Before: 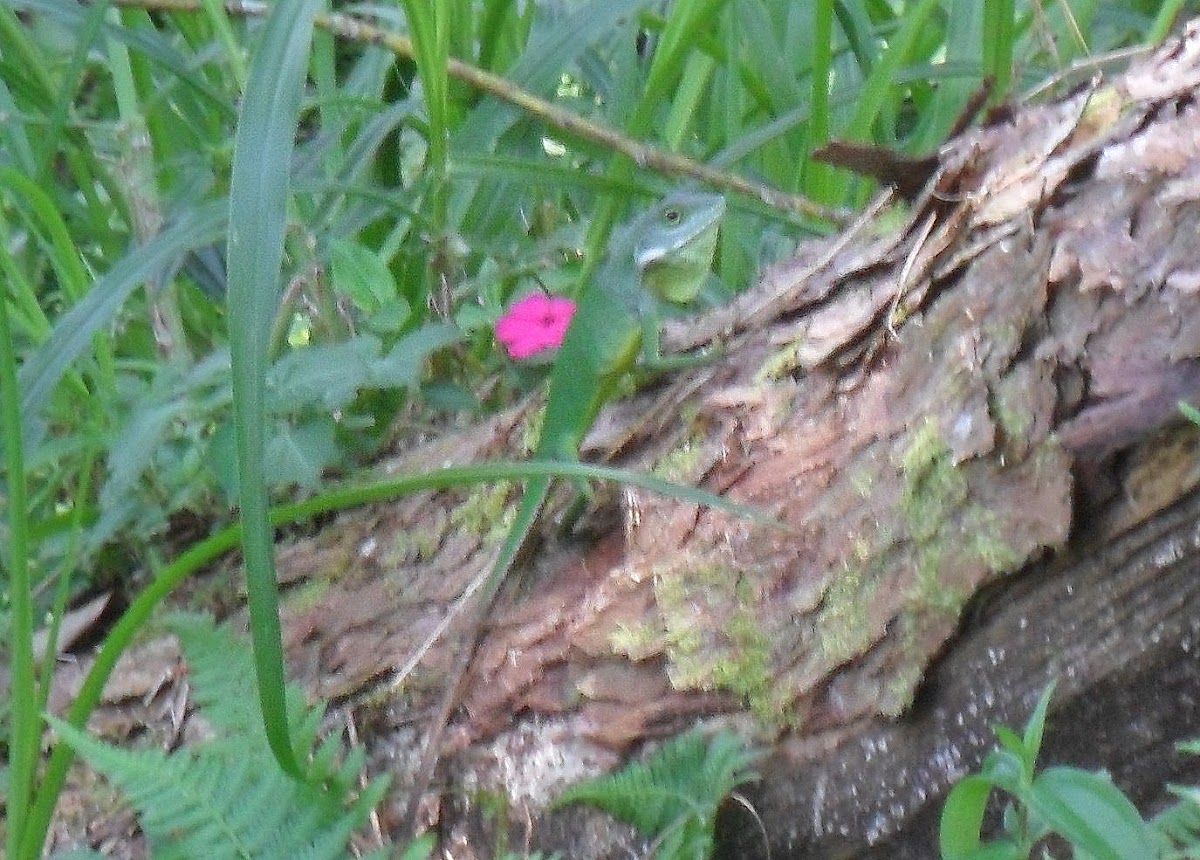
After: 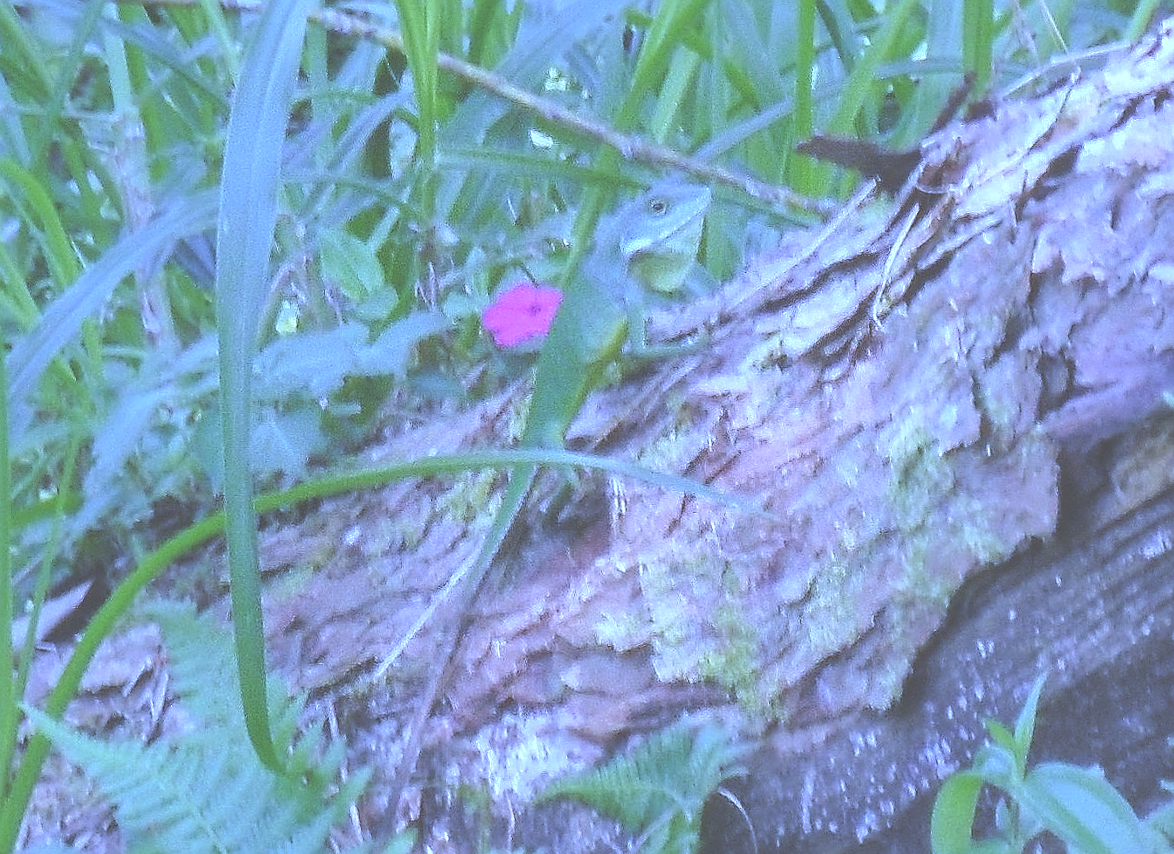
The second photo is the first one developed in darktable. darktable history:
exposure: black level correction -0.087, compensate highlight preservation false
contrast brightness saturation: contrast 0.03, brightness 0.06, saturation 0.13
white balance: red 0.766, blue 1.537
color balance rgb: shadows lift › hue 87.51°, highlights gain › chroma 1.62%, highlights gain › hue 55.1°, global offset › chroma 0.1%, global offset › hue 253.66°, linear chroma grading › global chroma 0.5%
local contrast: on, module defaults
rotate and perspective: rotation 0.226°, lens shift (vertical) -0.042, crop left 0.023, crop right 0.982, crop top 0.006, crop bottom 0.994
tone curve: curves: ch0 [(0, 0) (0.003, 0.005) (0.011, 0.021) (0.025, 0.042) (0.044, 0.065) (0.069, 0.074) (0.1, 0.092) (0.136, 0.123) (0.177, 0.159) (0.224, 0.2) (0.277, 0.252) (0.335, 0.32) (0.399, 0.392) (0.468, 0.468) (0.543, 0.549) (0.623, 0.638) (0.709, 0.721) (0.801, 0.812) (0.898, 0.896) (1, 1)], preserve colors none
sharpen: on, module defaults
